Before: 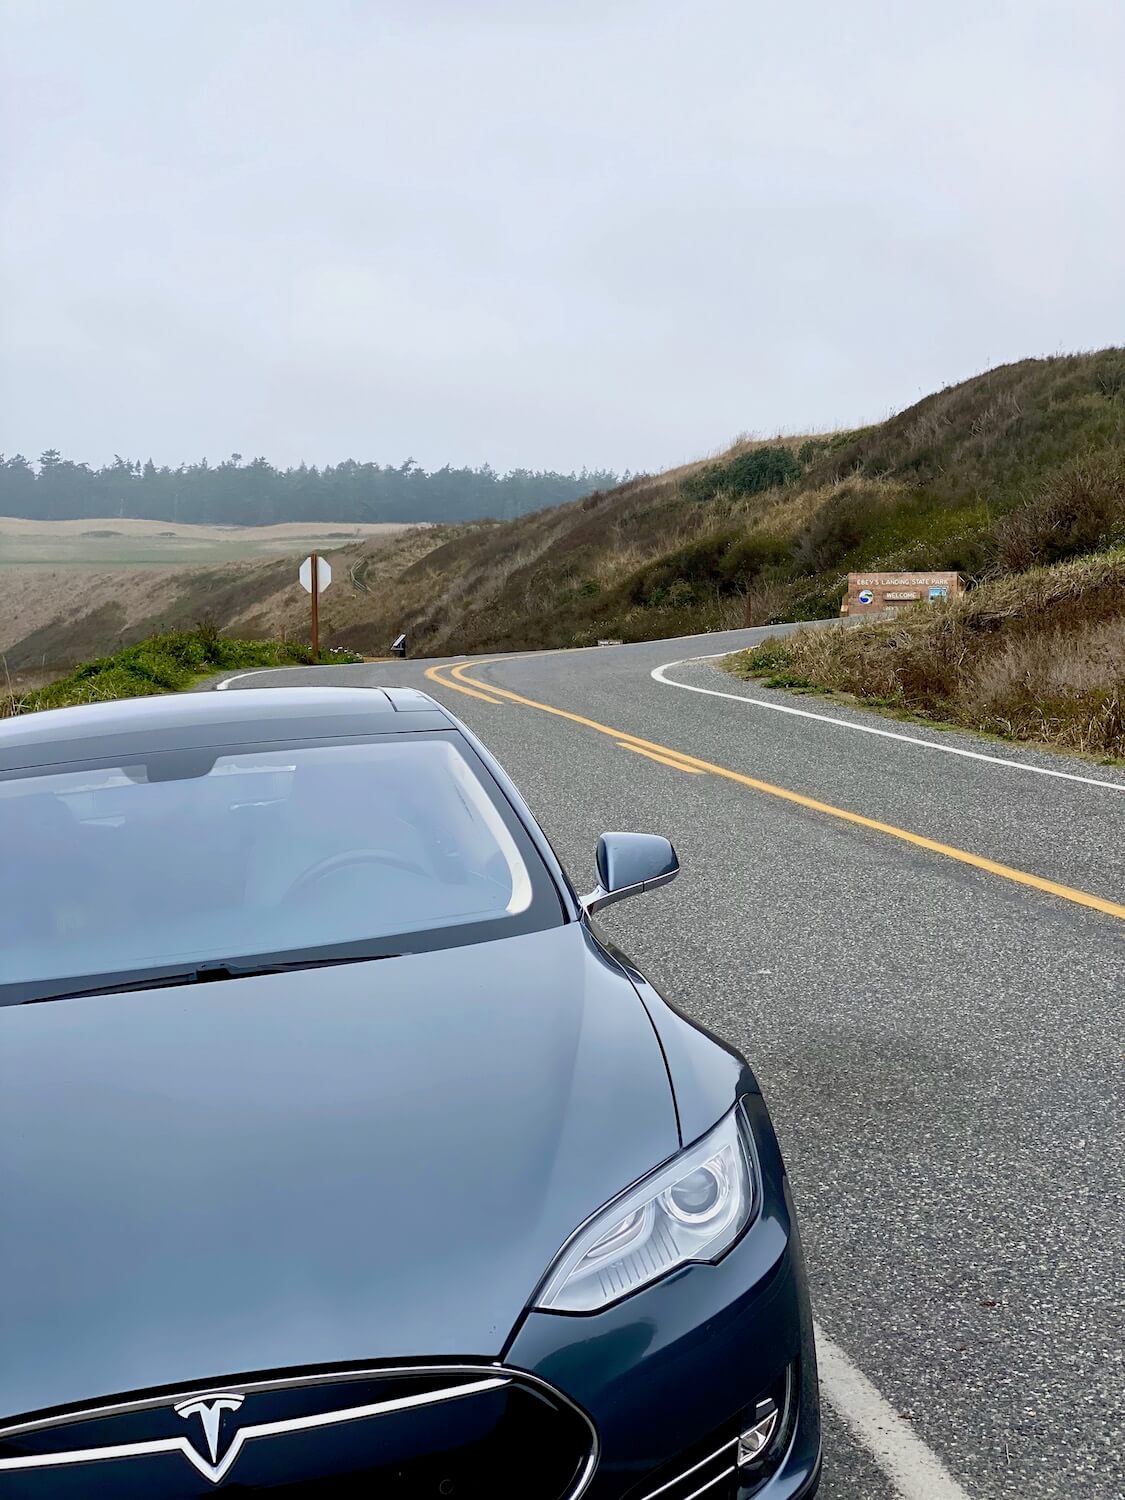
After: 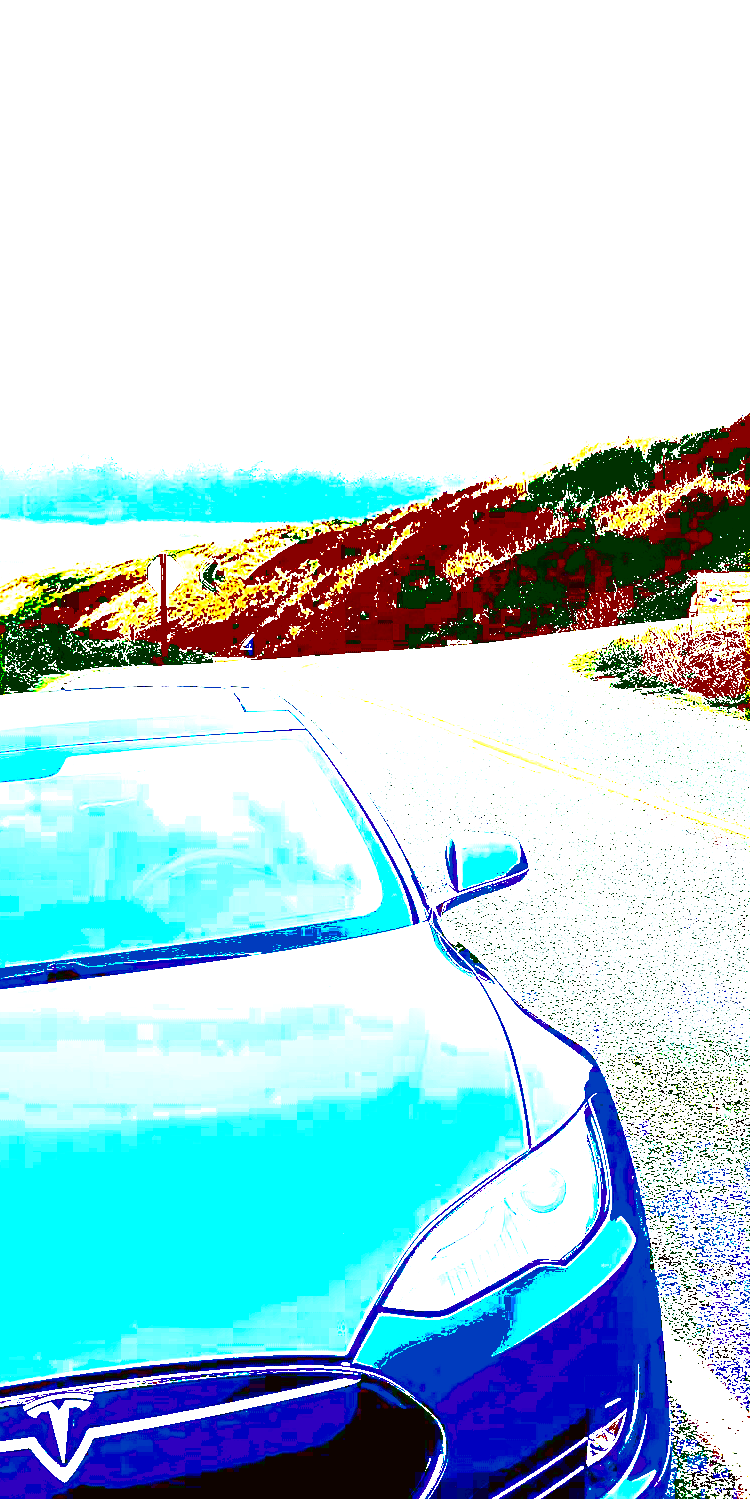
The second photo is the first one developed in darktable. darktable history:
crop and rotate: left 13.441%, right 19.886%
exposure: black level correction 0.1, exposure 3.054 EV, compensate highlight preservation false
tone curve: curves: ch0 [(0, 0.013) (0.104, 0.103) (0.258, 0.267) (0.448, 0.487) (0.709, 0.794) (0.895, 0.915) (0.994, 0.971)]; ch1 [(0, 0) (0.335, 0.298) (0.446, 0.413) (0.488, 0.484) (0.515, 0.508) (0.584, 0.623) (0.635, 0.661) (1, 1)]; ch2 [(0, 0) (0.314, 0.306) (0.436, 0.447) (0.502, 0.503) (0.538, 0.541) (0.568, 0.603) (0.641, 0.635) (0.717, 0.701) (1, 1)], color space Lab, independent channels
color correction: highlights a* -3.29, highlights b* -6.92, shadows a* 3.05, shadows b* 5.56
sharpen: on, module defaults
